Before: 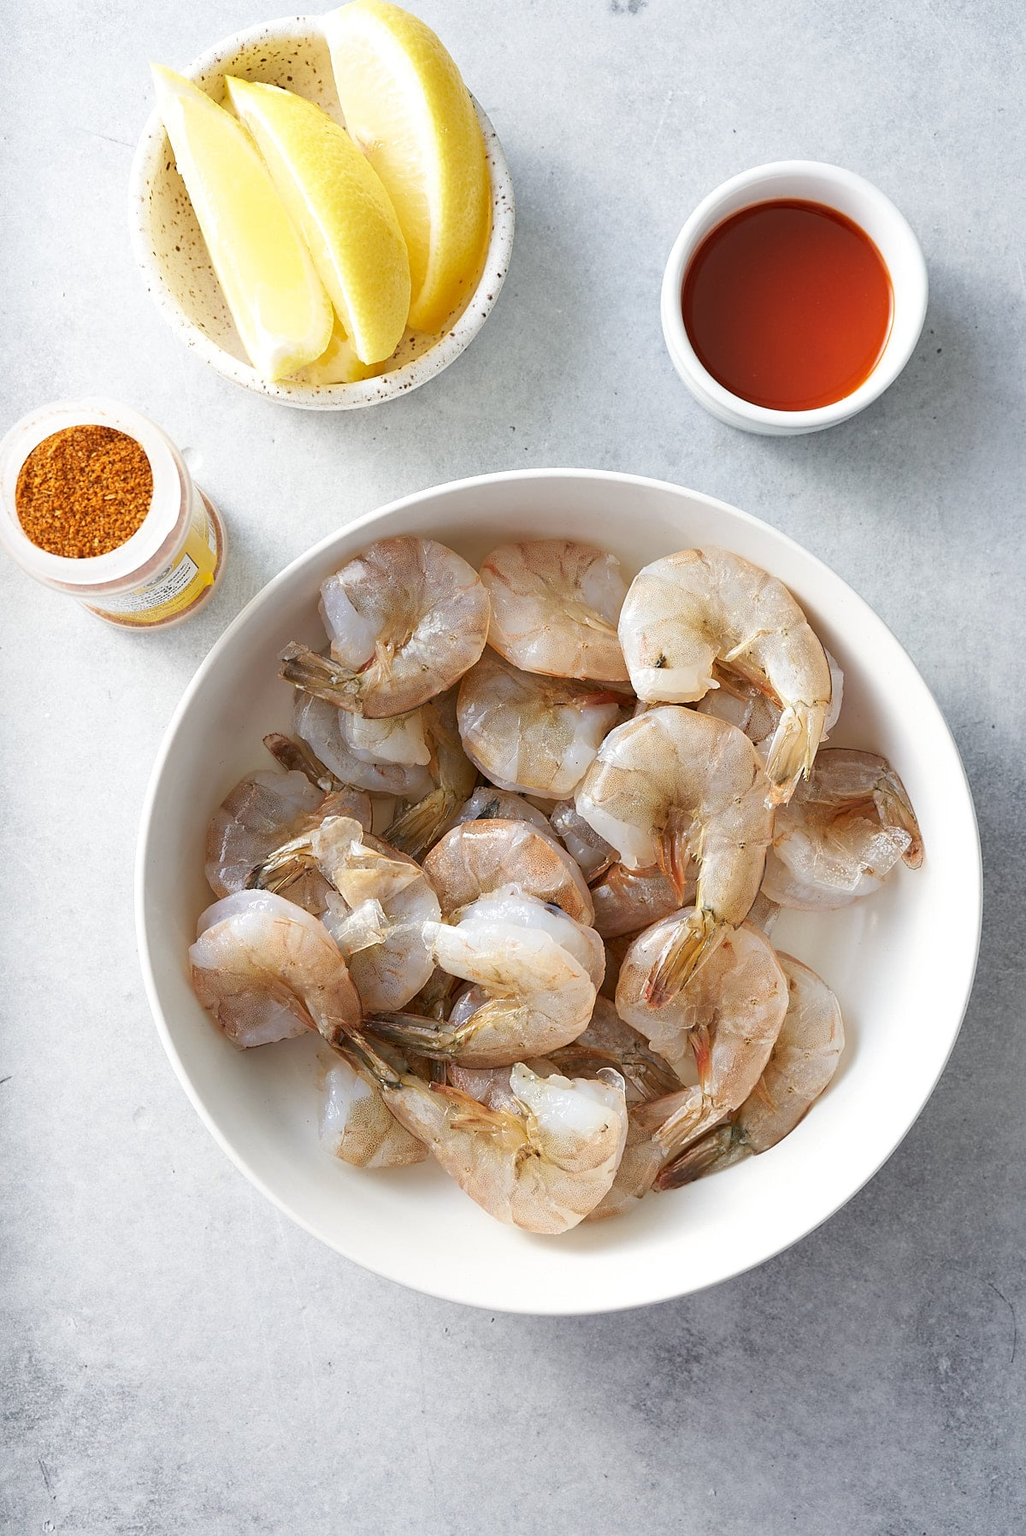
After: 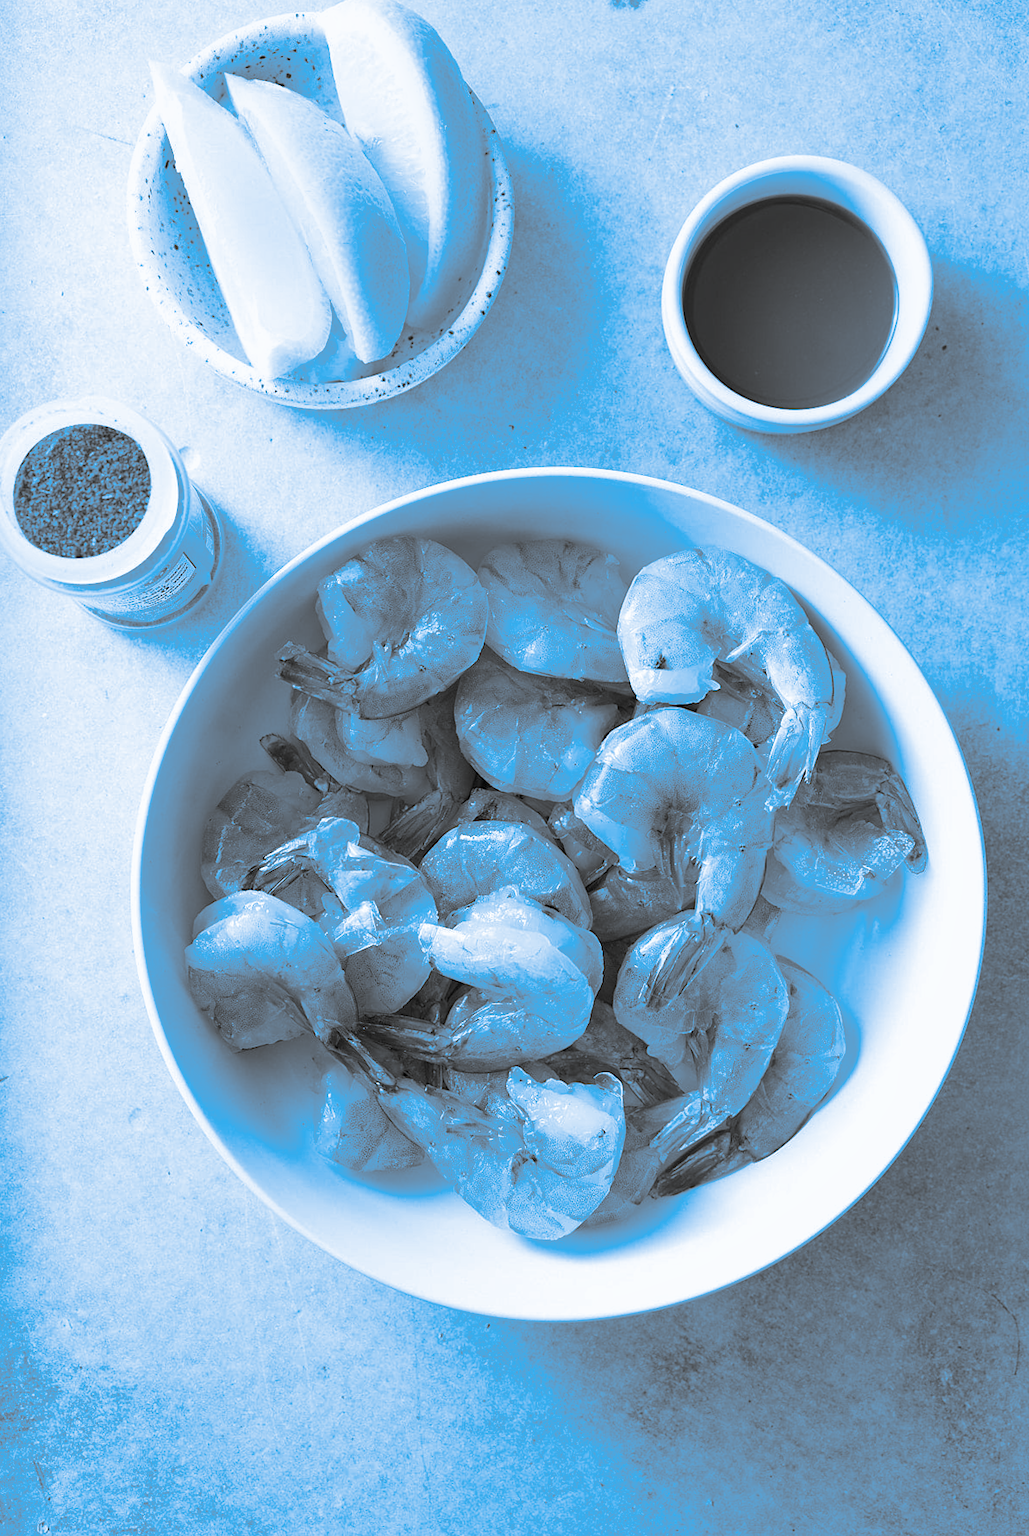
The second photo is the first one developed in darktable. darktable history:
rotate and perspective: rotation 0.192°, lens shift (horizontal) -0.015, crop left 0.005, crop right 0.996, crop top 0.006, crop bottom 0.99
monochrome: a 16.06, b 15.48, size 1
split-toning: shadows › hue 220°, shadows › saturation 0.64, highlights › hue 220°, highlights › saturation 0.64, balance 0, compress 5.22%
